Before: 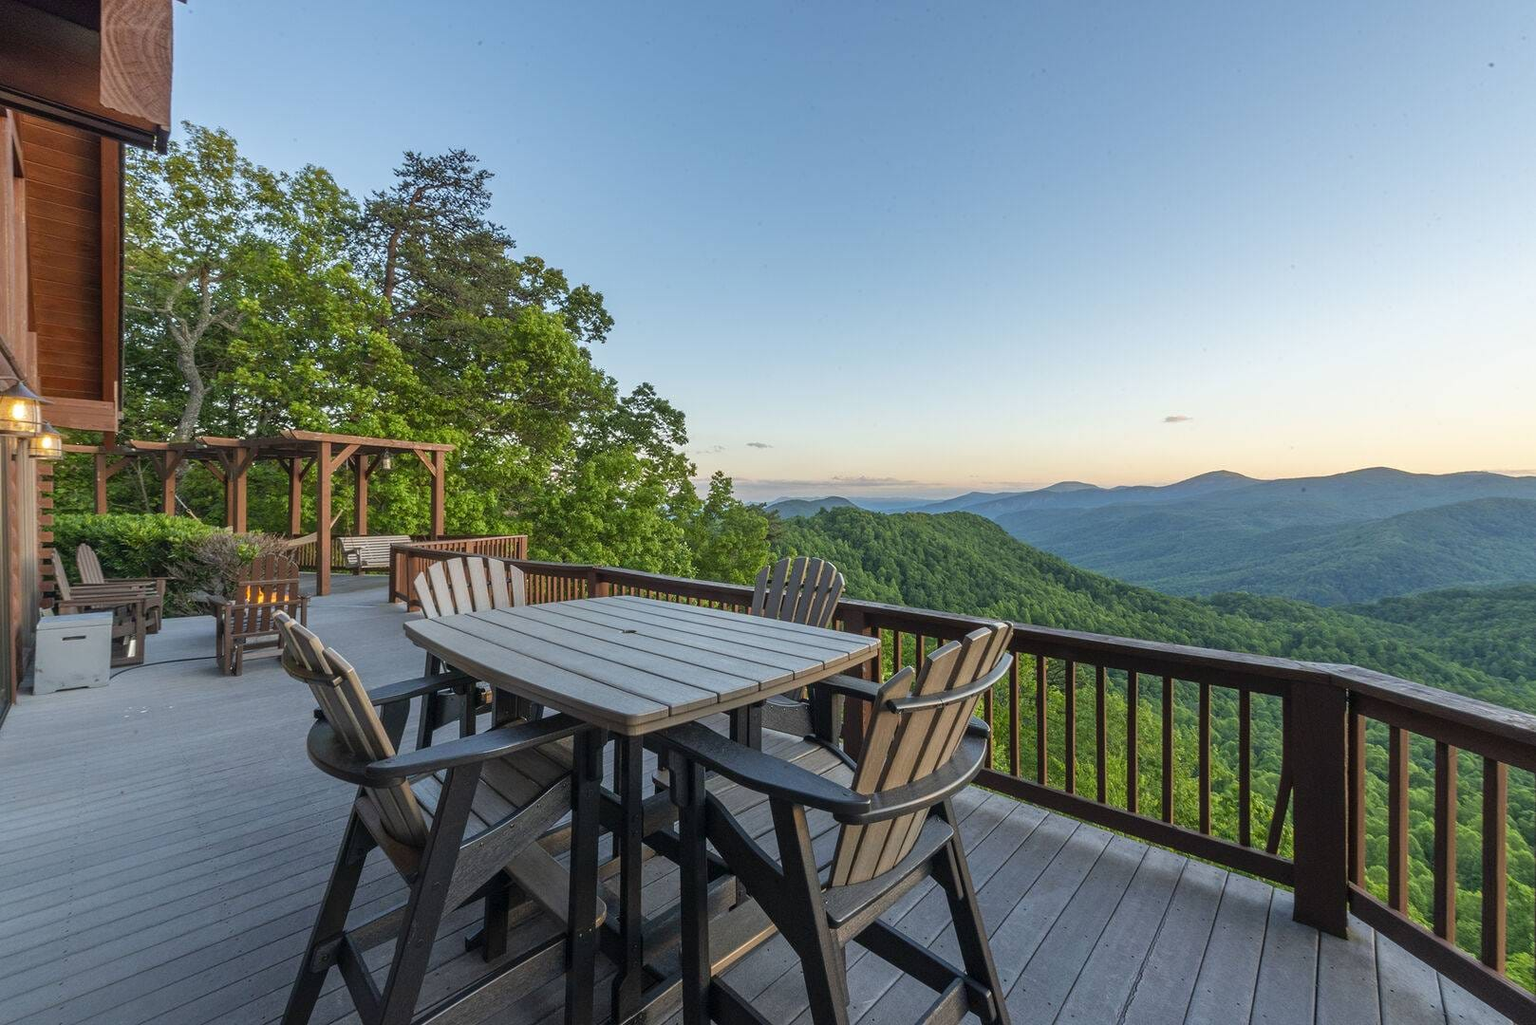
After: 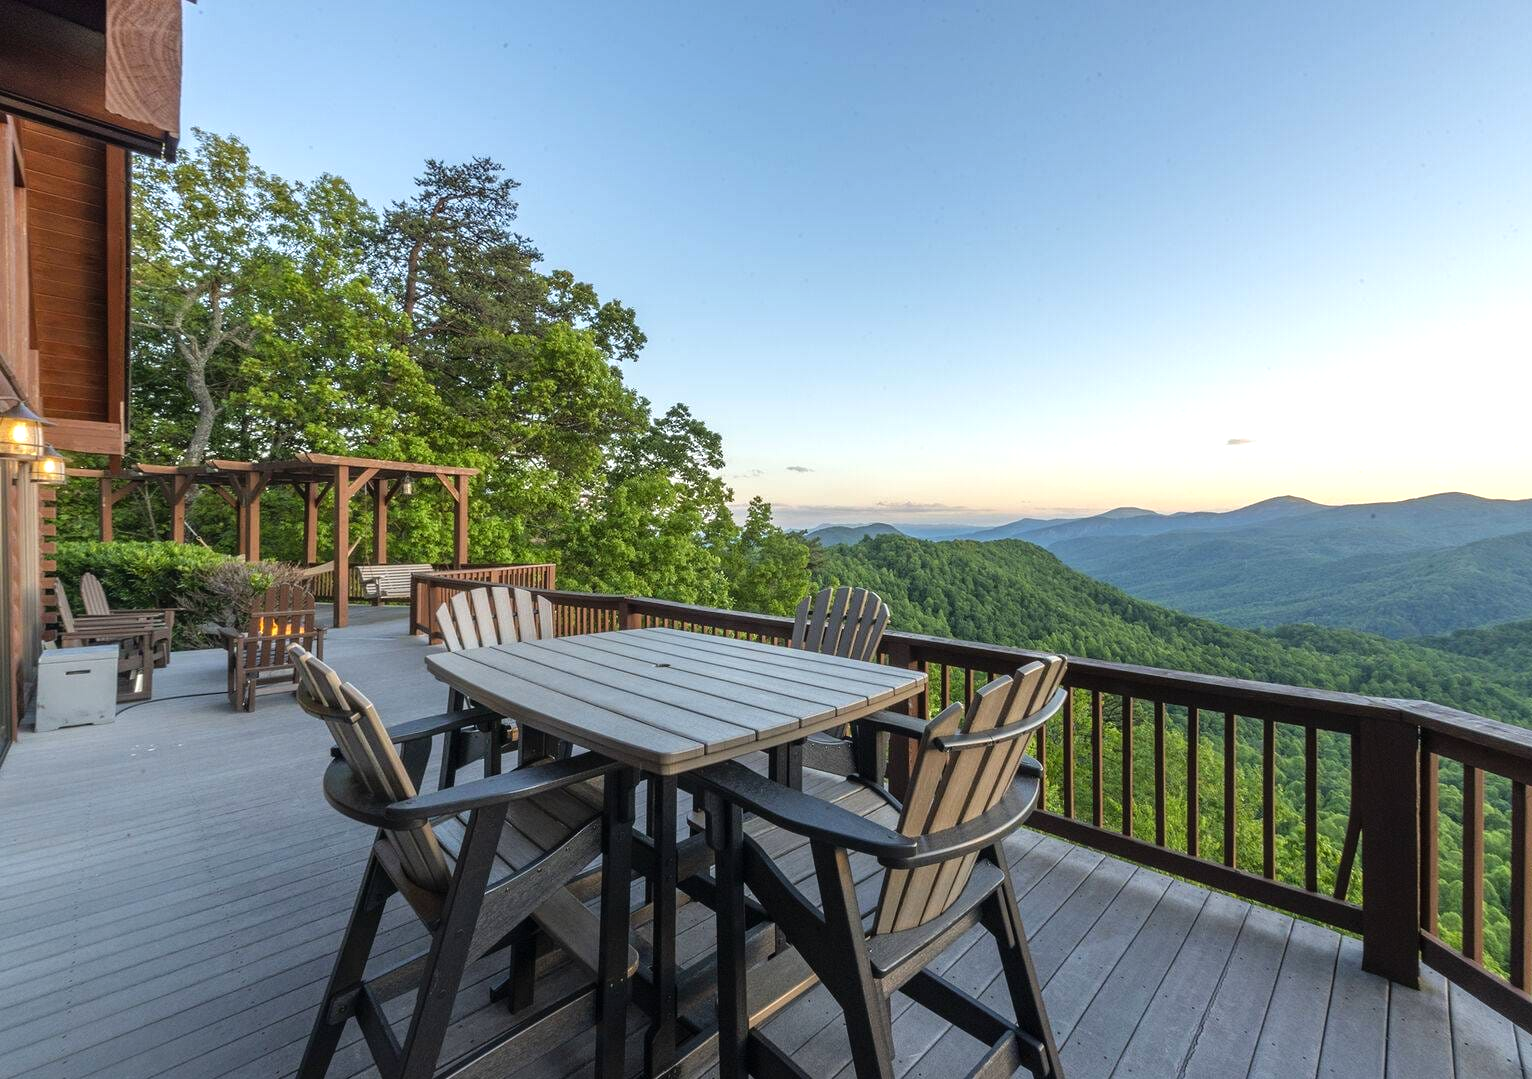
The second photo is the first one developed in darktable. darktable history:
tone equalizer: -8 EV -0.387 EV, -7 EV -0.389 EV, -6 EV -0.35 EV, -5 EV -0.254 EV, -3 EV 0.241 EV, -2 EV 0.309 EV, -1 EV 0.383 EV, +0 EV 0.386 EV, mask exposure compensation -0.511 EV
crop and rotate: left 0%, right 5.264%
